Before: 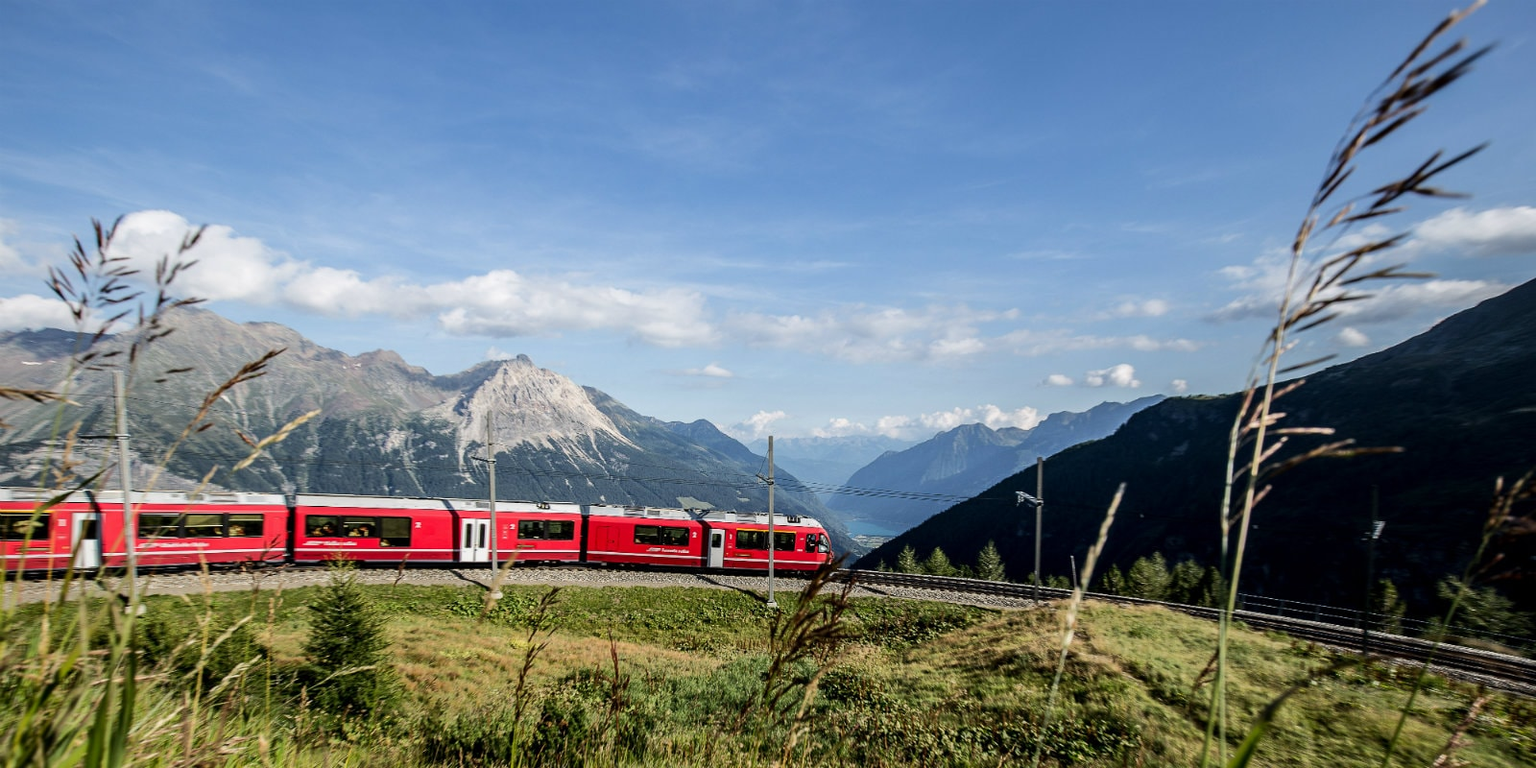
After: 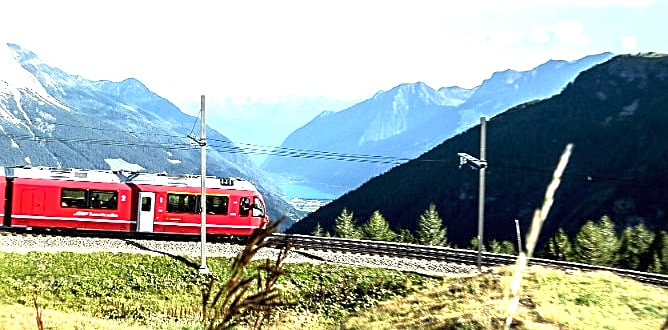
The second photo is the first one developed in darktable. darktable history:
exposure: black level correction 0, exposure 1.693 EV, compensate highlight preservation false
sharpen: on, module defaults
color calibration: gray › normalize channels true, illuminant Planckian (black body), x 0.353, y 0.351, temperature 4783.35 K, gamut compression 0.018
crop: left 37.533%, top 44.946%, right 20.698%, bottom 13.79%
